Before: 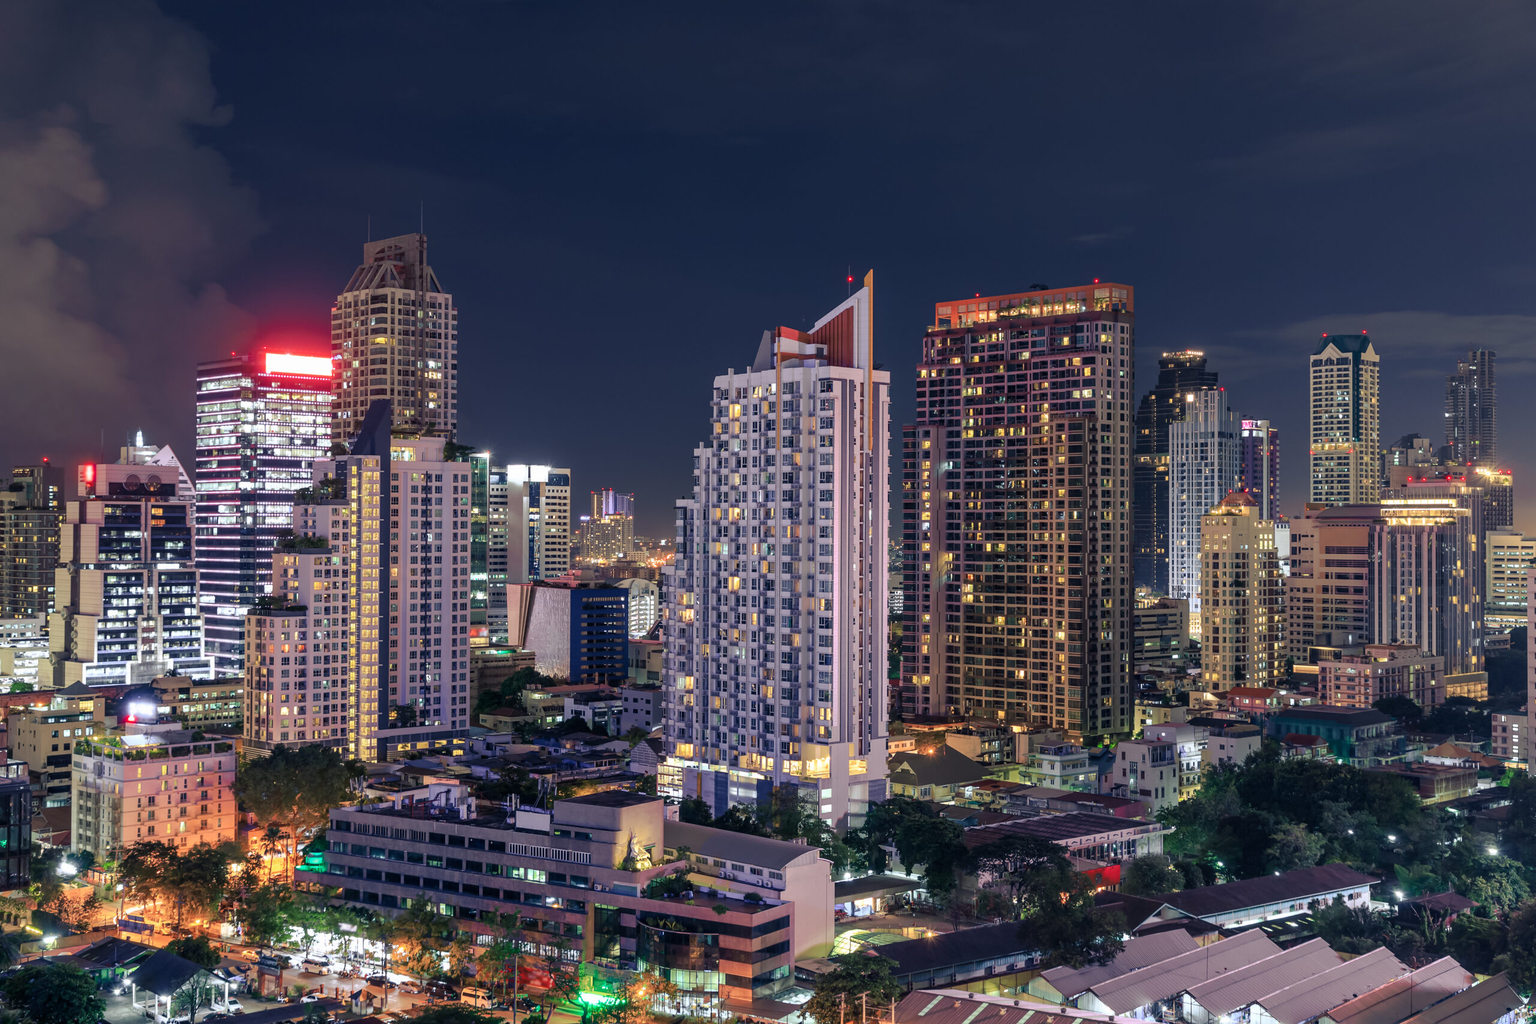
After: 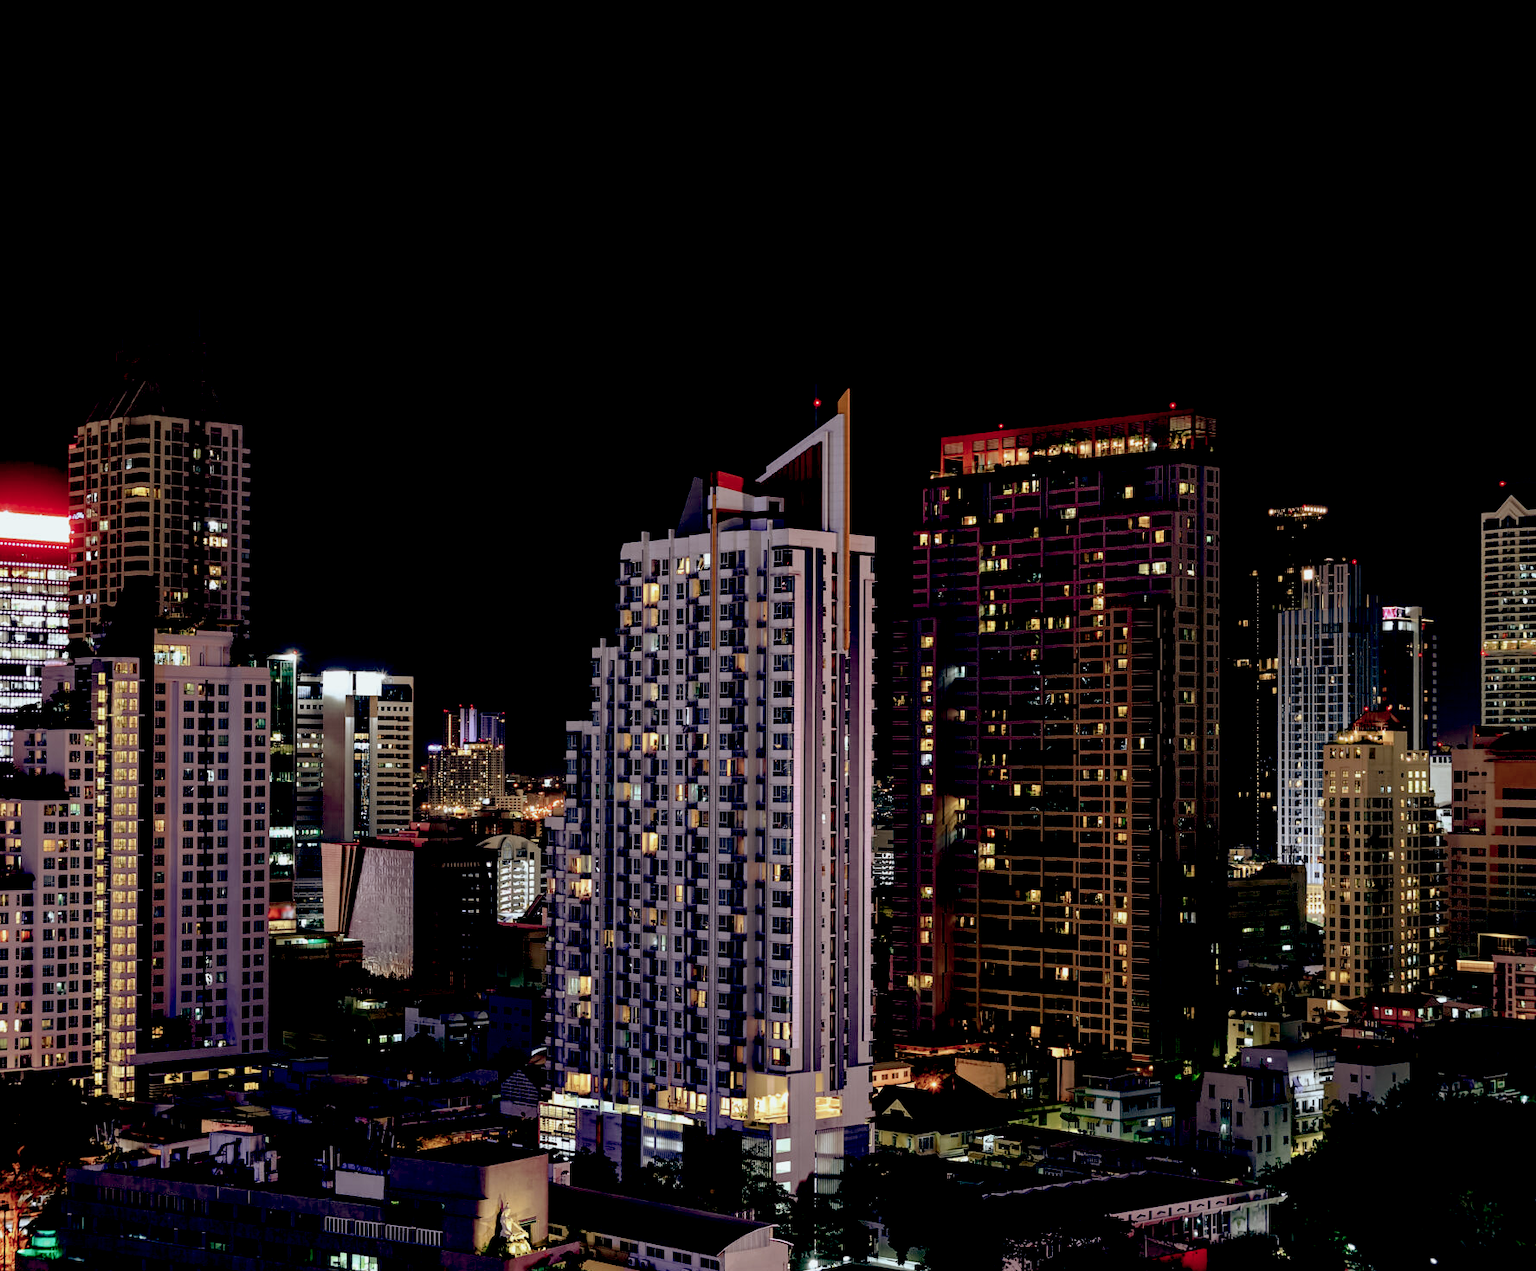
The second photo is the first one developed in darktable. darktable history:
crop: left 18.479%, right 12.2%, bottom 13.971%
color balance: lift [1, 0.994, 1.002, 1.006], gamma [0.957, 1.081, 1.016, 0.919], gain [0.97, 0.972, 1.01, 1.028], input saturation 91.06%, output saturation 79.8%
exposure: black level correction 0.1, exposure -0.092 EV, compensate highlight preservation false
